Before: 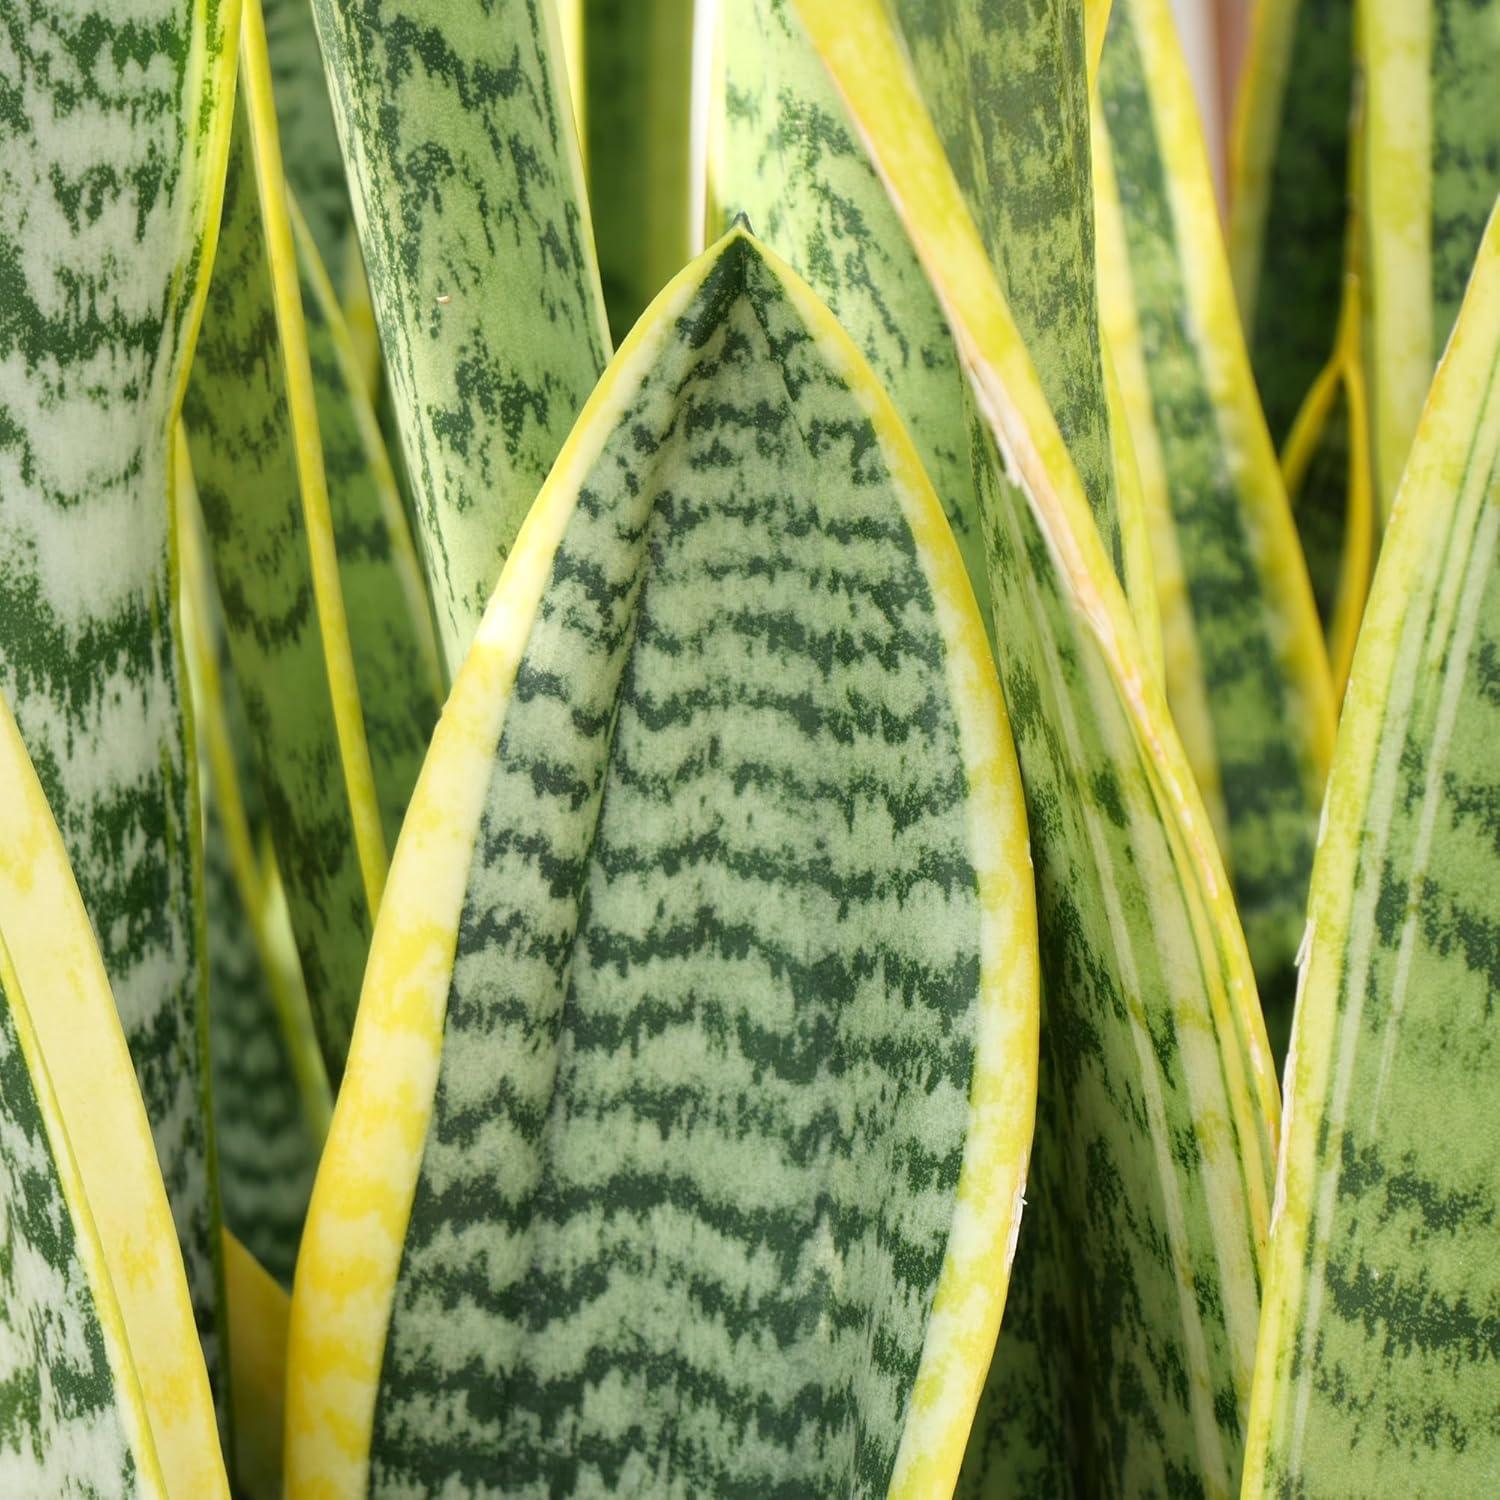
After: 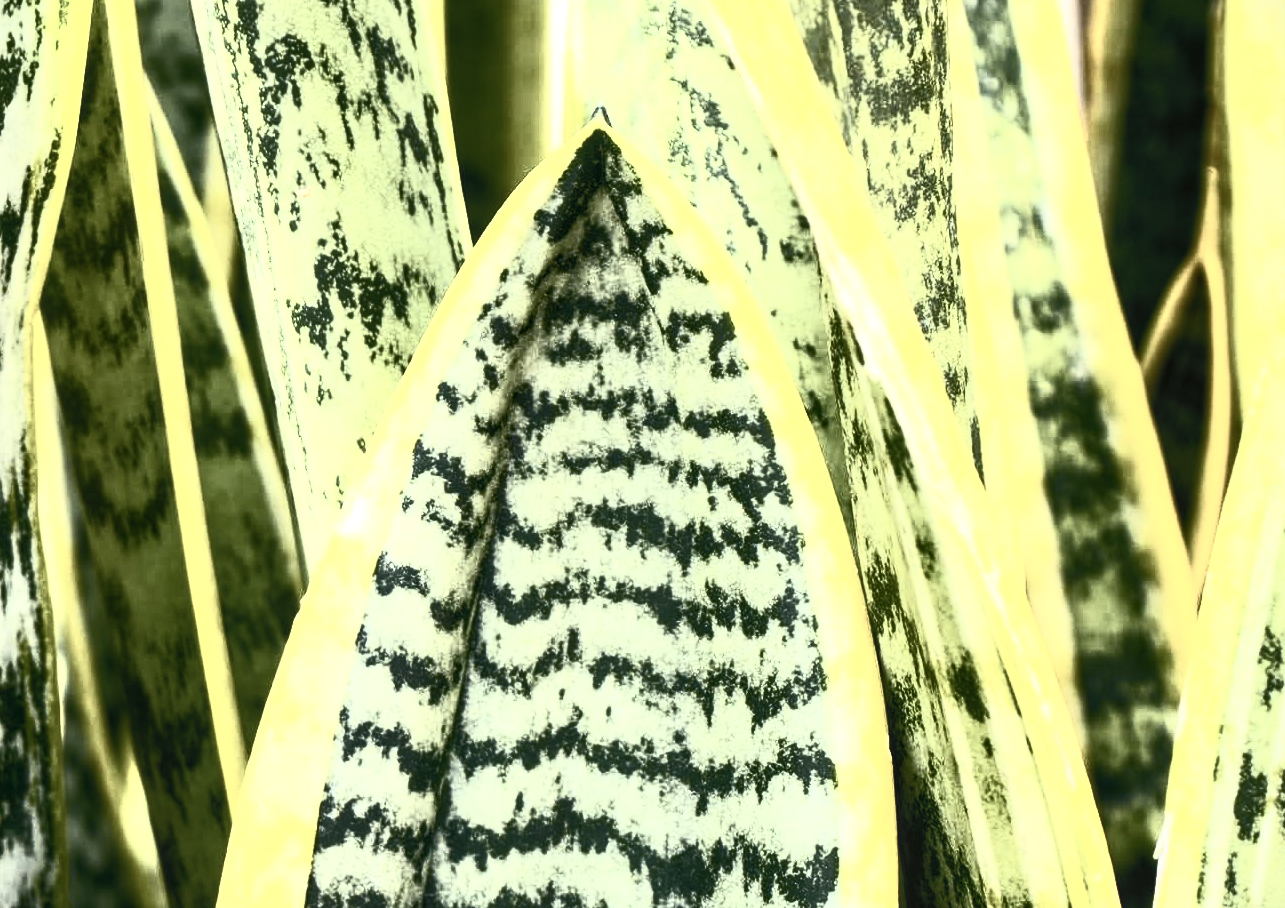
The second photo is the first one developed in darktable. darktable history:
vignetting: fall-off start 116.34%, fall-off radius 59.6%
exposure: black level correction 0.001, exposure 0.194 EV, compensate highlight preservation false
local contrast: highlights 87%, shadows 79%
contrast brightness saturation: contrast 0.566, brightness 0.573, saturation -0.338
crop and rotate: left 9.416%, top 7.194%, right 4.904%, bottom 32.248%
color balance rgb: shadows lift › luminance -21.719%, shadows lift › chroma 6.607%, shadows lift › hue 269.33°, linear chroma grading › global chroma 22.81%, perceptual saturation grading › global saturation 20%, perceptual saturation grading › highlights -50.212%, perceptual saturation grading › shadows 30.901%, perceptual brilliance grading › highlights 2.254%, perceptual brilliance grading › mid-tones -49.547%, perceptual brilliance grading › shadows -50.145%, global vibrance 20%
tone curve: curves: ch0 [(0, 0.024) (0.049, 0.038) (0.176, 0.162) (0.311, 0.337) (0.416, 0.471) (0.565, 0.658) (0.817, 0.911) (1, 1)]; ch1 [(0, 0) (0.339, 0.358) (0.445, 0.439) (0.476, 0.47) (0.504, 0.504) (0.53, 0.511) (0.557, 0.558) (0.627, 0.664) (0.728, 0.786) (1, 1)]; ch2 [(0, 0) (0.327, 0.324) (0.417, 0.44) (0.46, 0.453) (0.502, 0.504) (0.526, 0.52) (0.549, 0.561) (0.619, 0.657) (0.76, 0.765) (1, 1)], color space Lab, independent channels, preserve colors none
